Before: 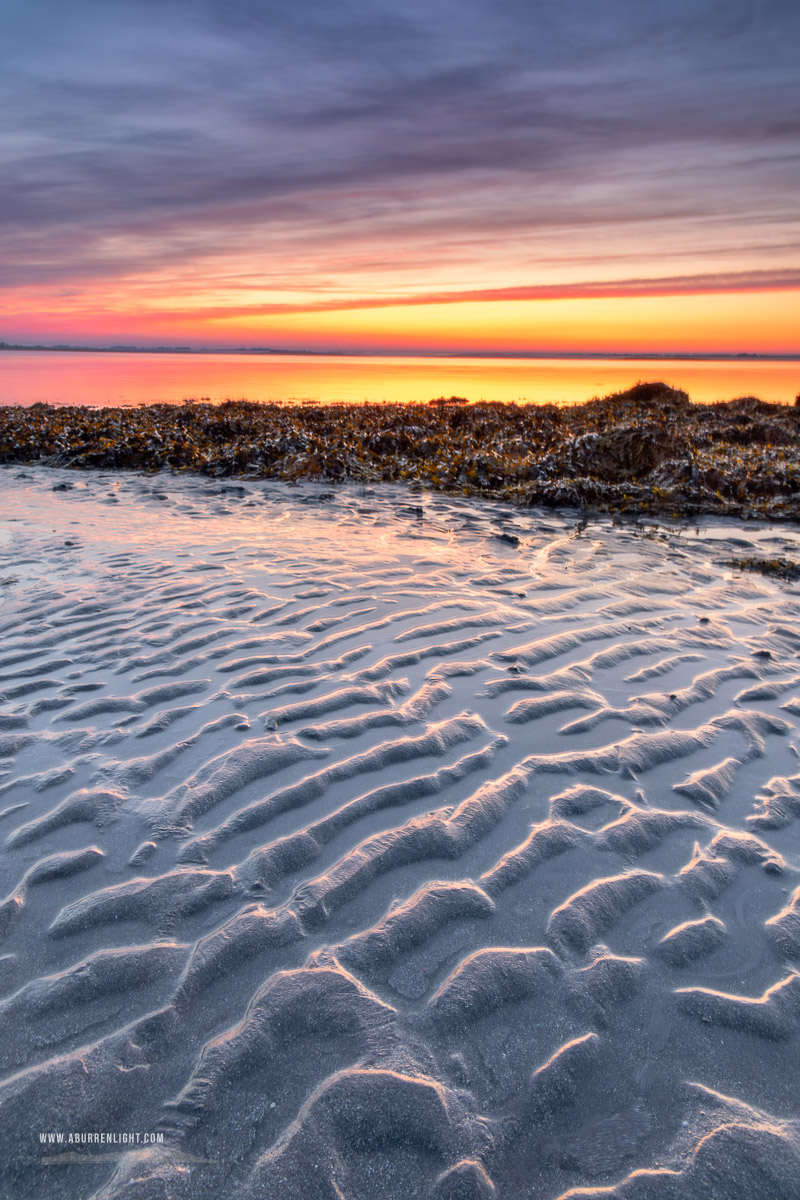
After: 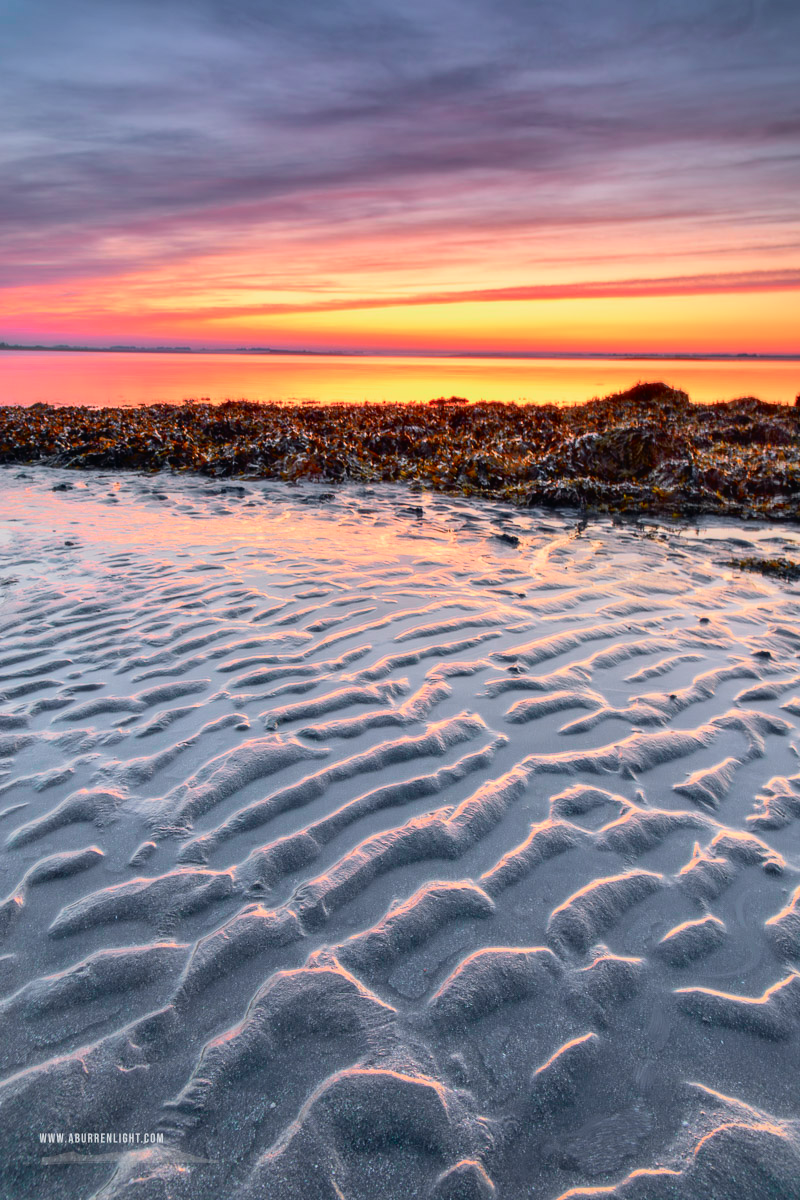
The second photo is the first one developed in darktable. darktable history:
tone curve: curves: ch0 [(0, 0.012) (0.052, 0.04) (0.107, 0.086) (0.269, 0.266) (0.471, 0.503) (0.731, 0.771) (0.921, 0.909) (0.999, 0.951)]; ch1 [(0, 0) (0.339, 0.298) (0.402, 0.363) (0.444, 0.415) (0.485, 0.469) (0.494, 0.493) (0.504, 0.501) (0.525, 0.534) (0.555, 0.593) (0.594, 0.648) (1, 1)]; ch2 [(0, 0) (0.48, 0.48) (0.504, 0.5) (0.535, 0.557) (0.581, 0.623) (0.649, 0.683) (0.824, 0.815) (1, 1)], color space Lab, independent channels, preserve colors none
